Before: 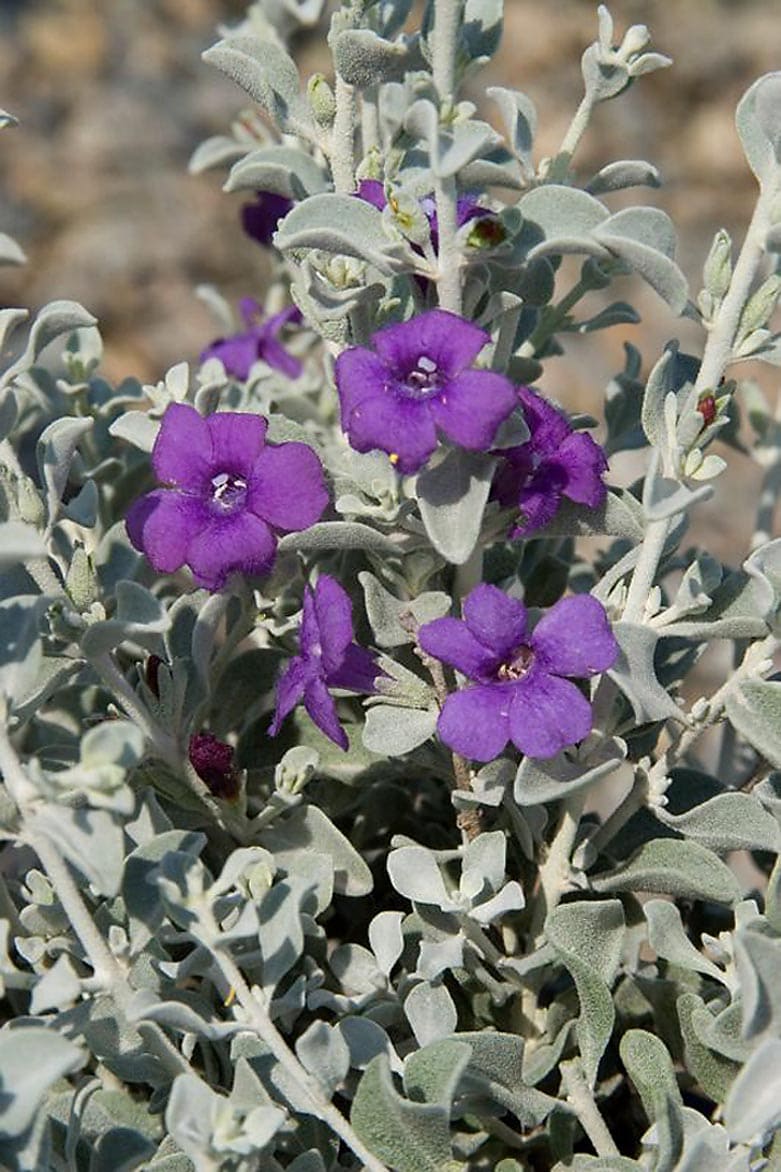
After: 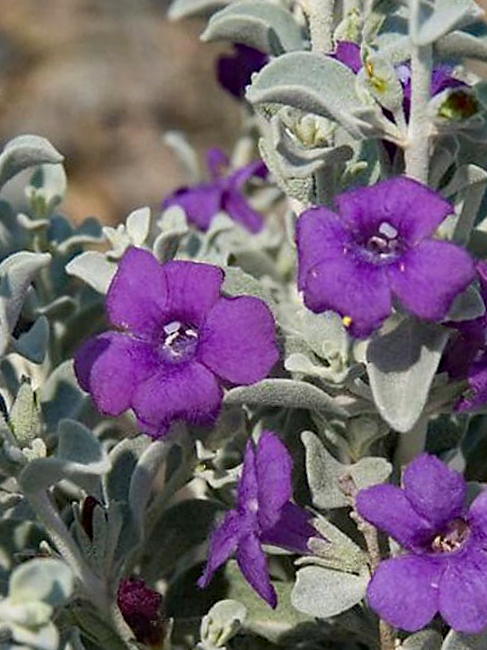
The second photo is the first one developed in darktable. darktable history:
haze removal: compatibility mode true, adaptive false
crop and rotate: angle -4.99°, left 2.122%, top 6.945%, right 27.566%, bottom 30.519%
